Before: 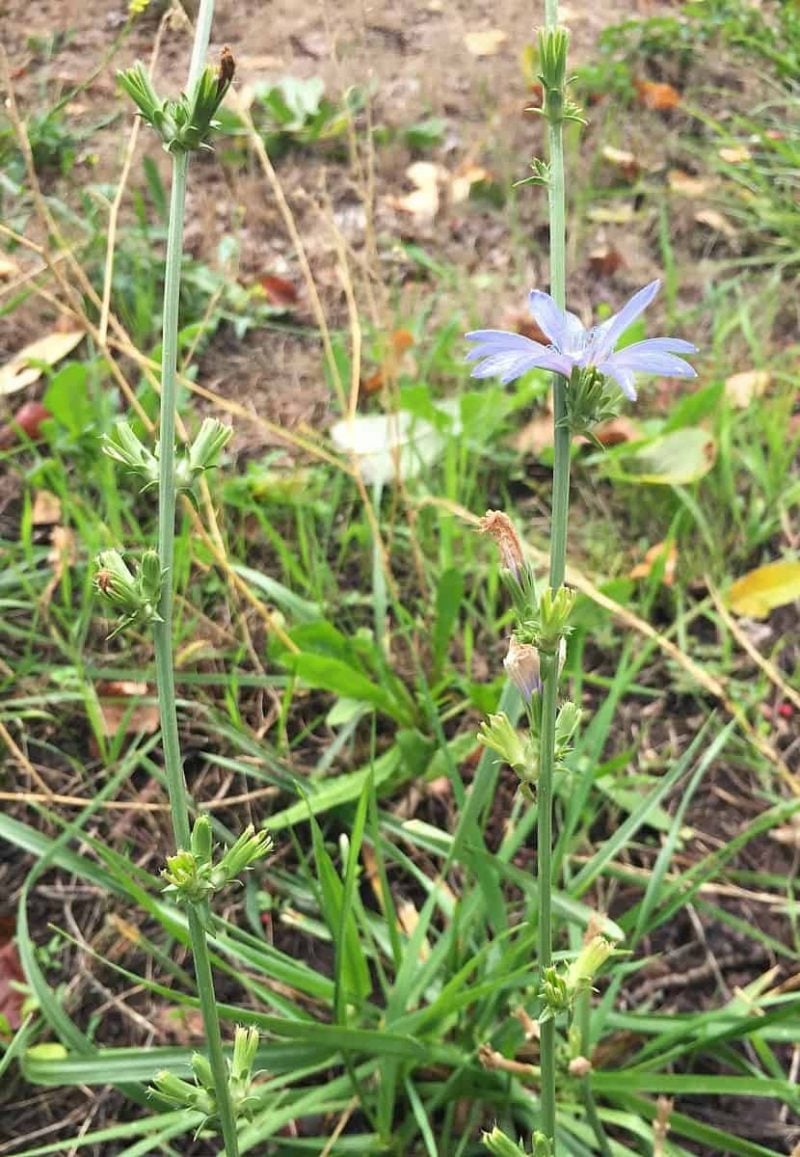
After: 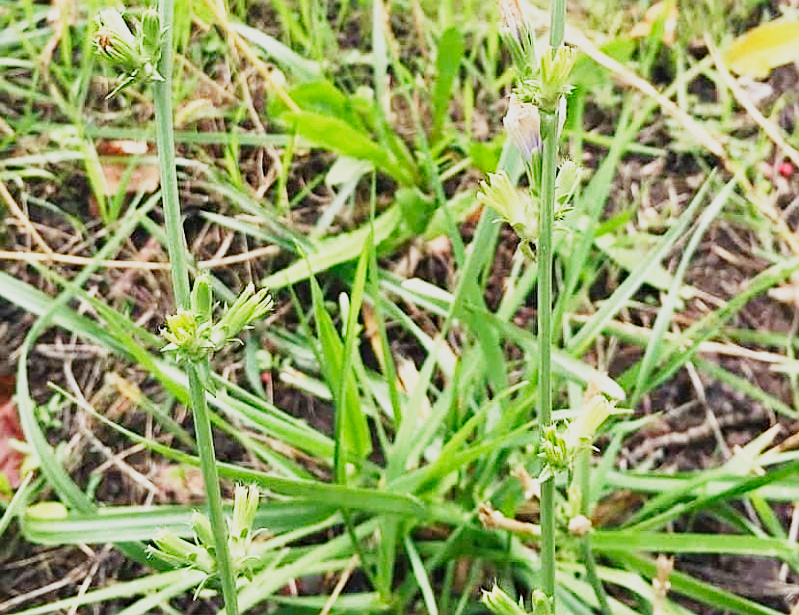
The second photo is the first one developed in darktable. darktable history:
sharpen: on, module defaults
base curve: curves: ch0 [(0, 0) (0.018, 0.026) (0.143, 0.37) (0.33, 0.731) (0.458, 0.853) (0.735, 0.965) (0.905, 0.986) (1, 1)], preserve colors none
crop and rotate: top 46.77%, right 0.016%
shadows and highlights: radius 121.23, shadows 21.78, white point adjustment -9.56, highlights -14.17, soften with gaussian
